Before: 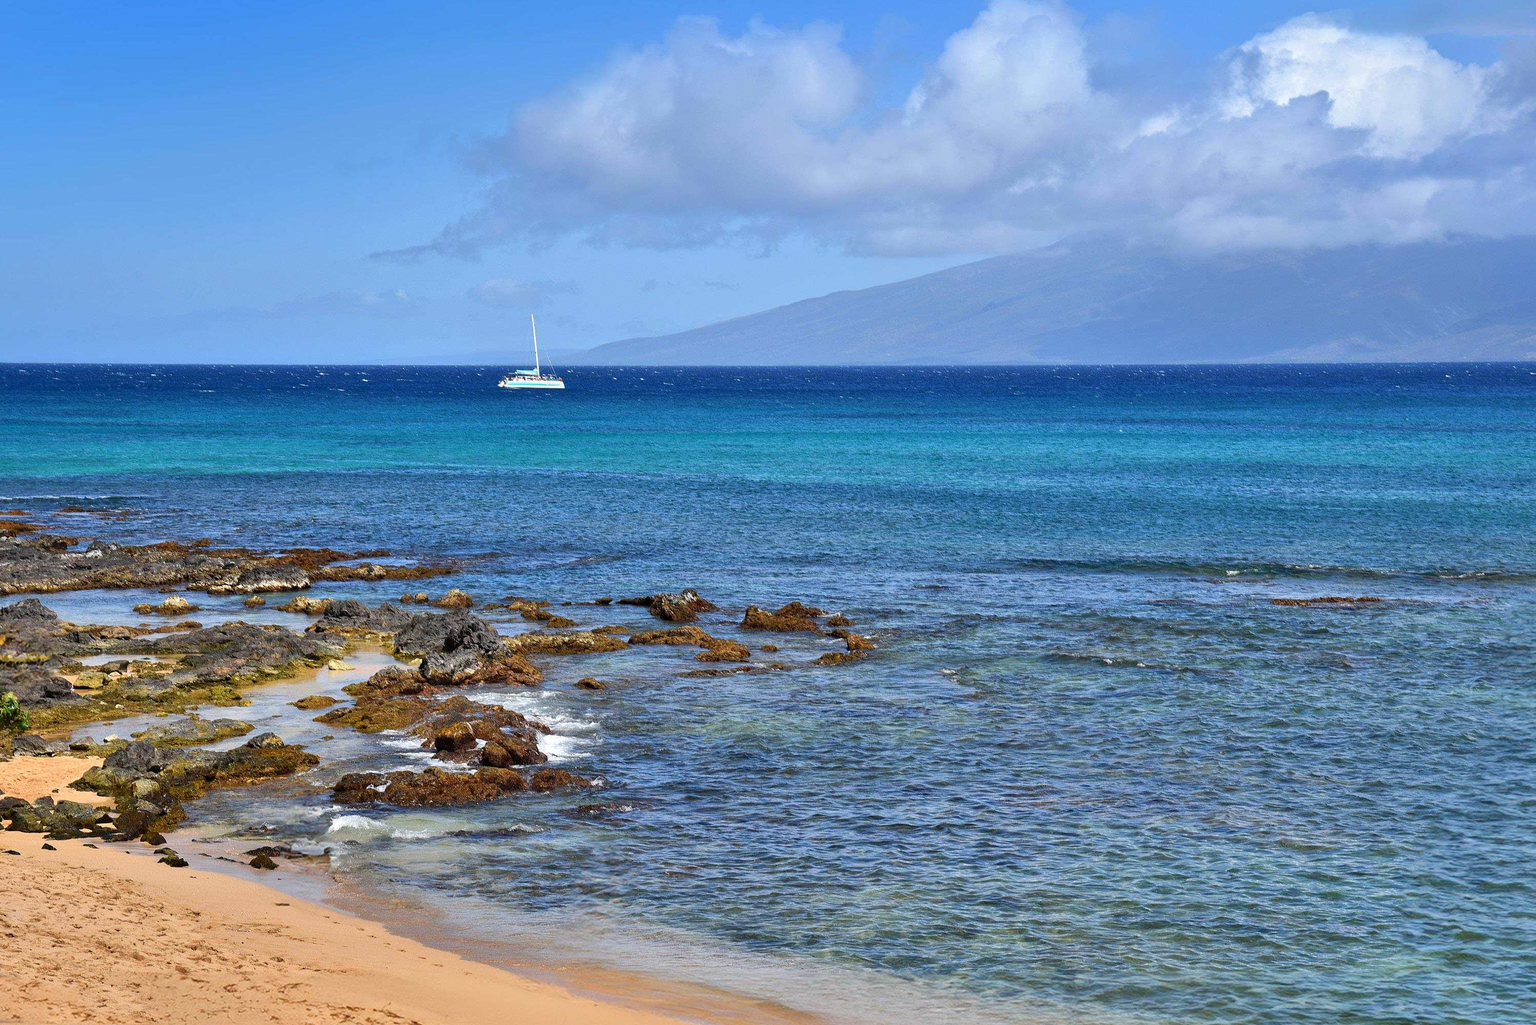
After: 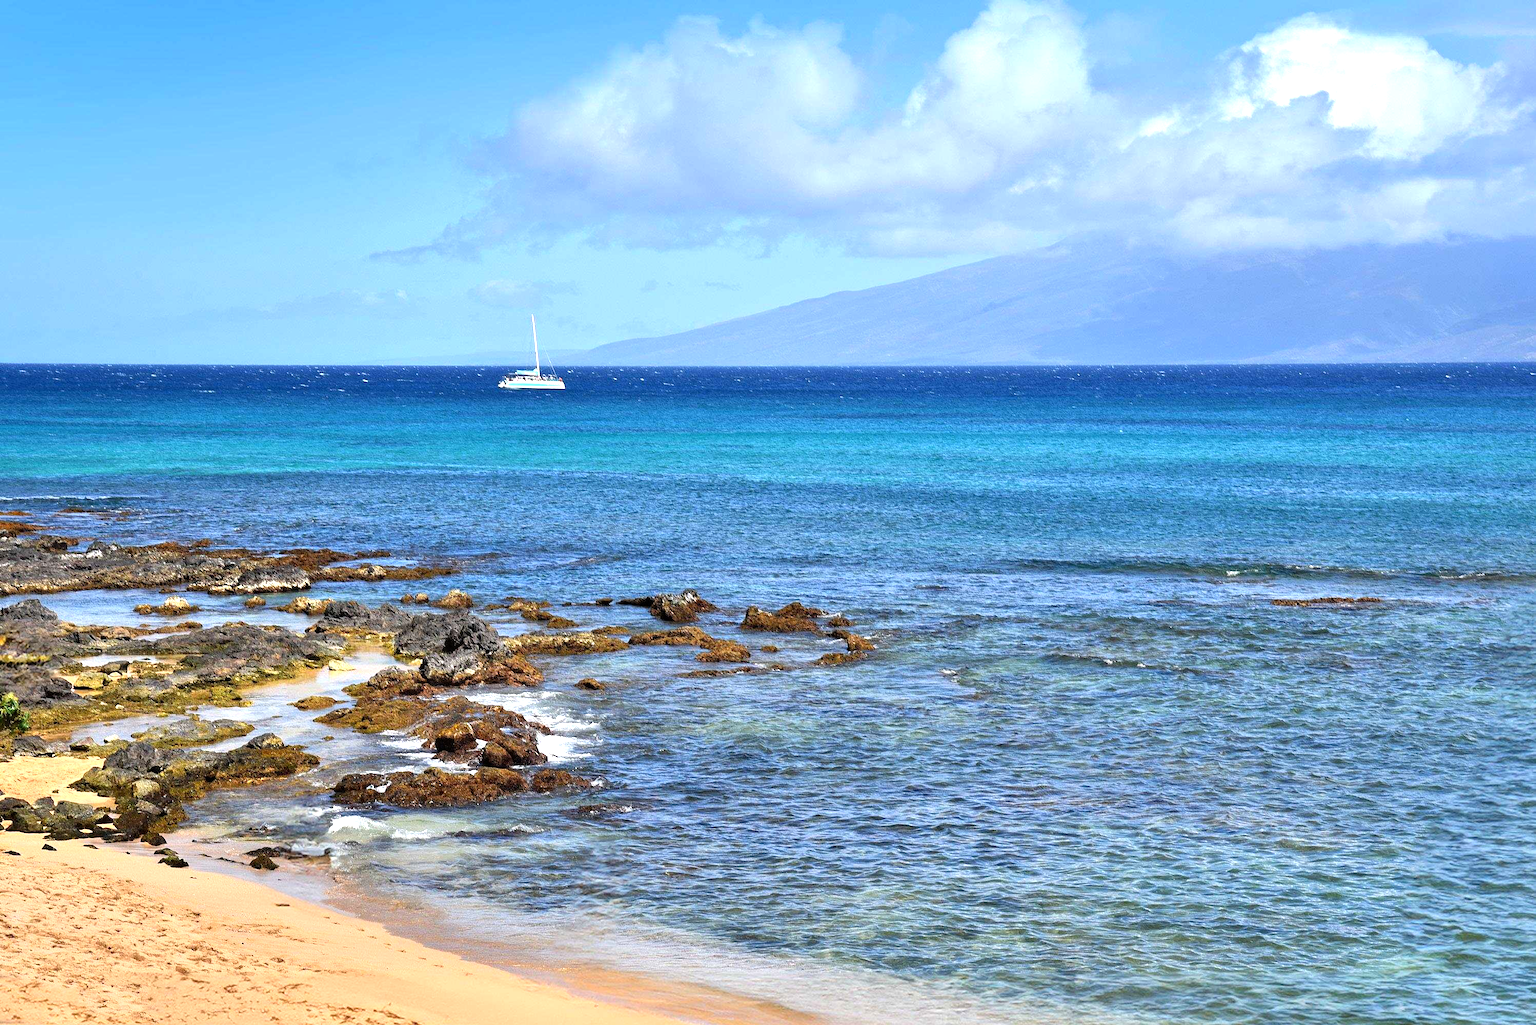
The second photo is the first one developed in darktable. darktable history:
tone equalizer: -8 EV -0.787 EV, -7 EV -0.709 EV, -6 EV -0.628 EV, -5 EV -0.402 EV, -3 EV 0.391 EV, -2 EV 0.6 EV, -1 EV 0.683 EV, +0 EV 0.737 EV
